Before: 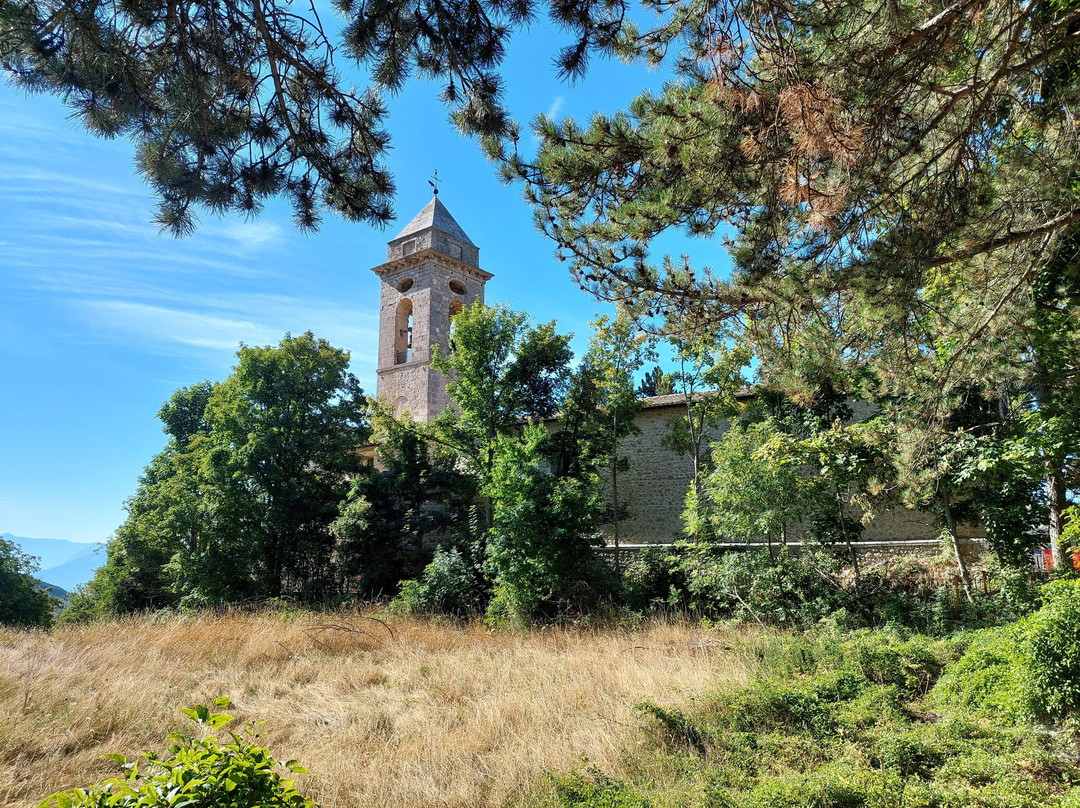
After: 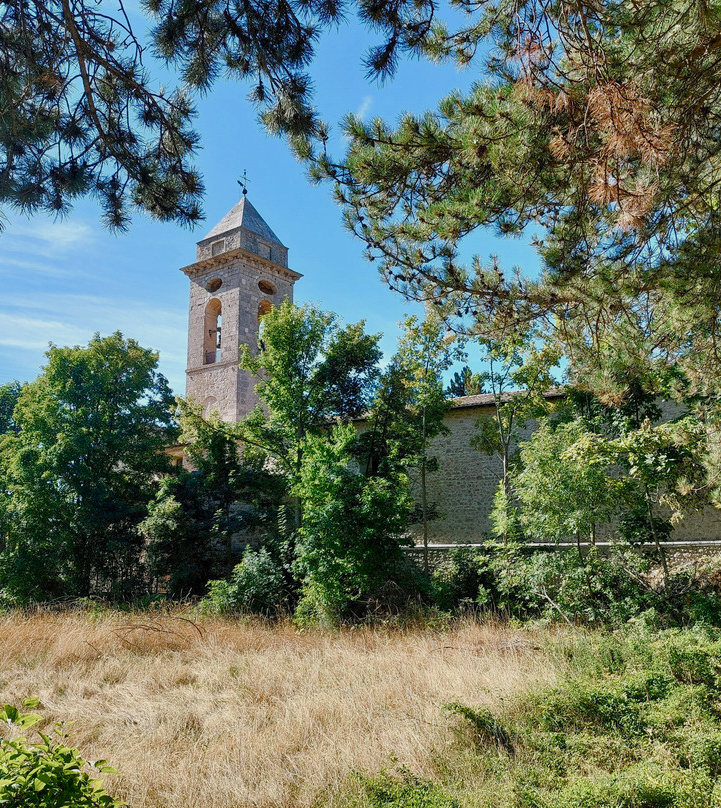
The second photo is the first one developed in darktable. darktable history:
base curve: curves: ch0 [(0, 0) (0.989, 0.992)], preserve colors none
crop and rotate: left 17.732%, right 15.423%
color balance rgb: shadows lift › chroma 1%, shadows lift › hue 113°, highlights gain › chroma 0.2%, highlights gain › hue 333°, perceptual saturation grading › global saturation 20%, perceptual saturation grading › highlights -50%, perceptual saturation grading › shadows 25%, contrast -10%
